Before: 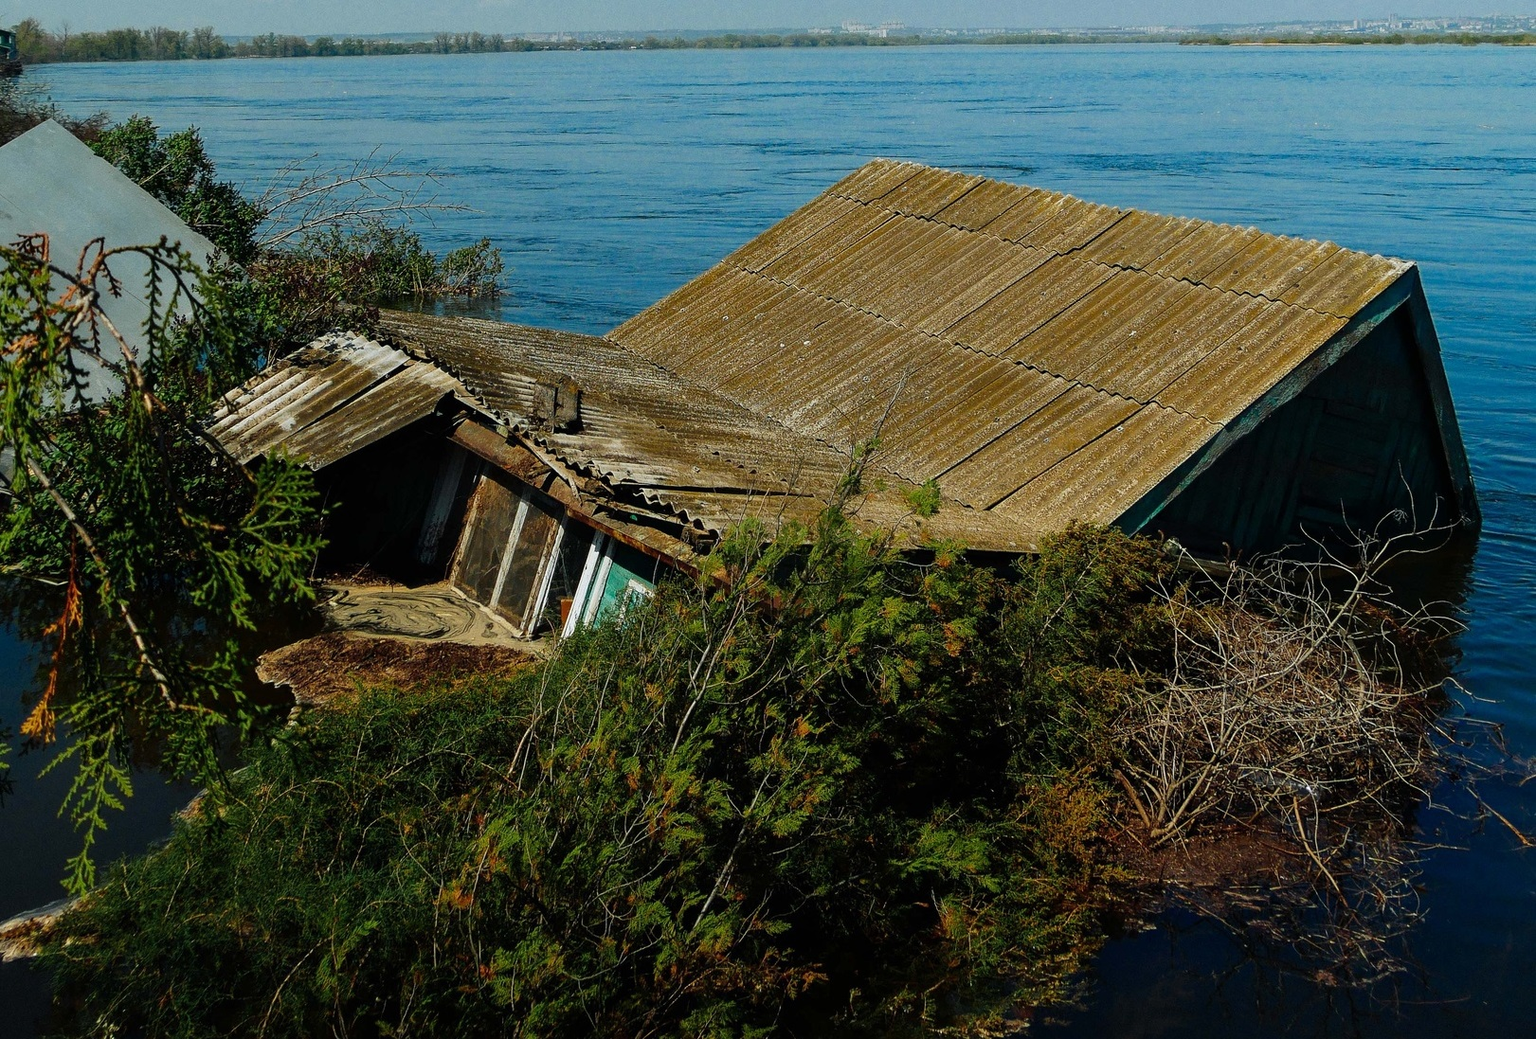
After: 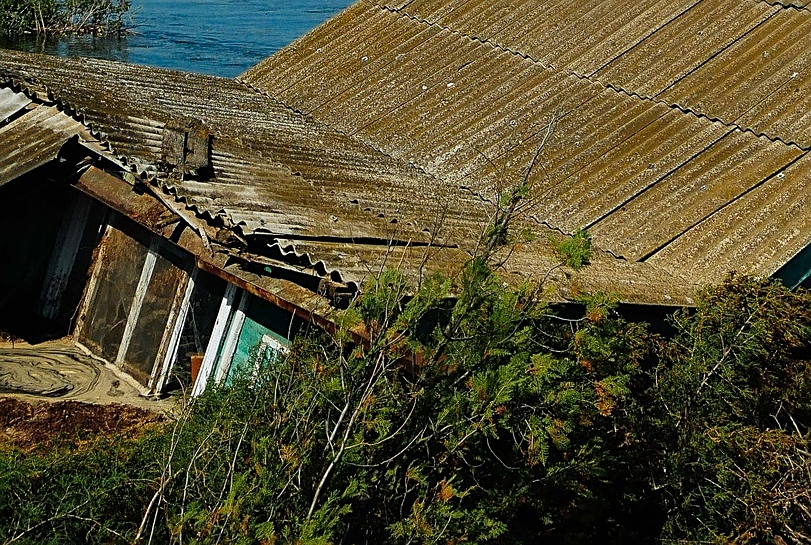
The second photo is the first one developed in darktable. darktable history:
sharpen: on, module defaults
crop: left 24.794%, top 25.26%, right 25.166%, bottom 25.035%
